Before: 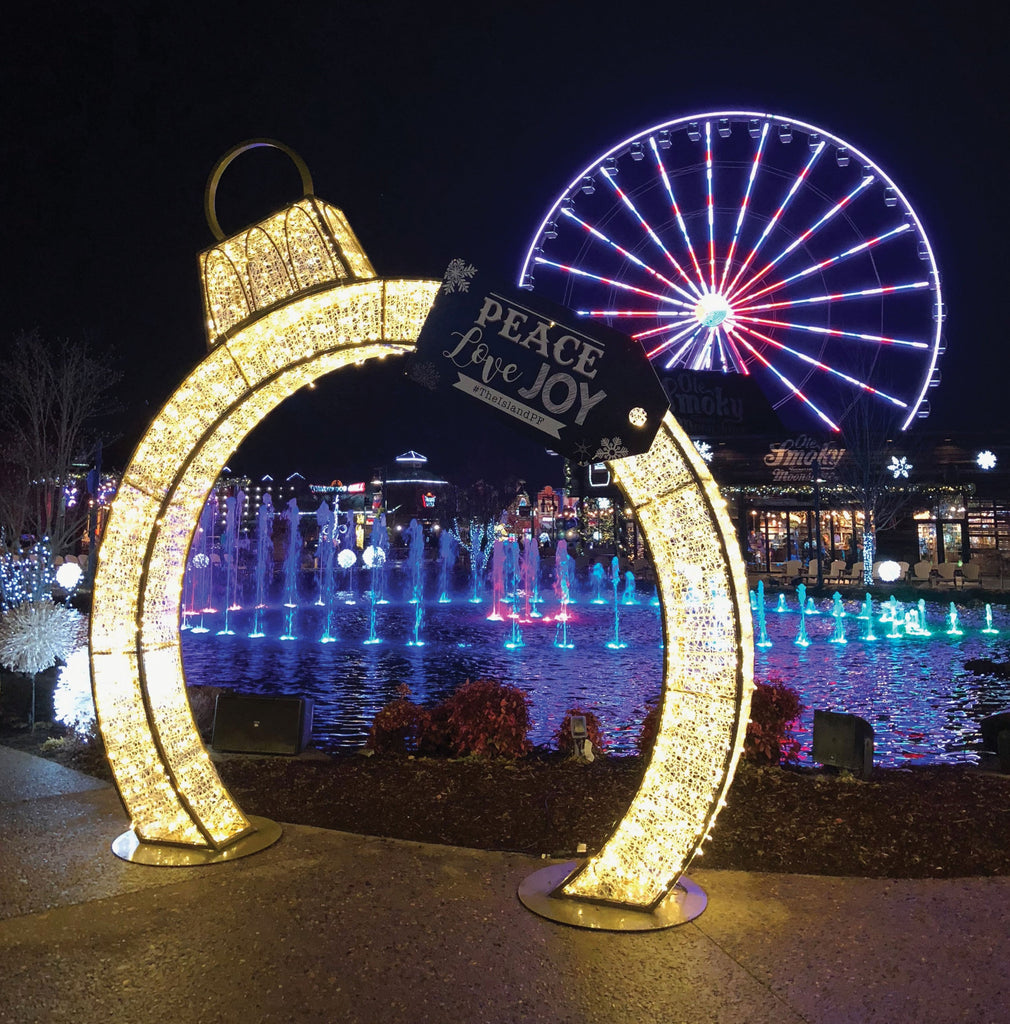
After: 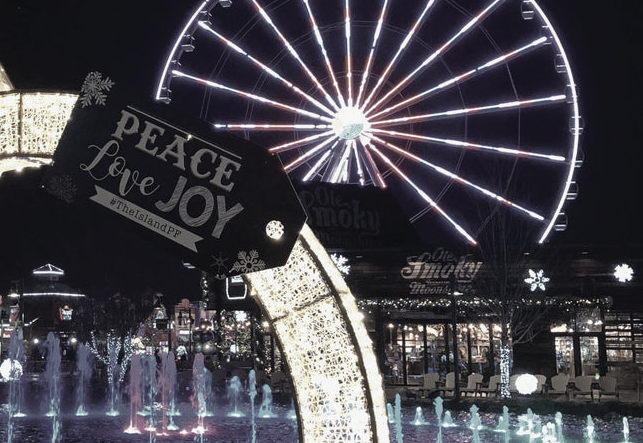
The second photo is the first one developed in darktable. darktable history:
crop: left 36.005%, top 18.293%, right 0.31%, bottom 38.444%
color correction: saturation 0.3
